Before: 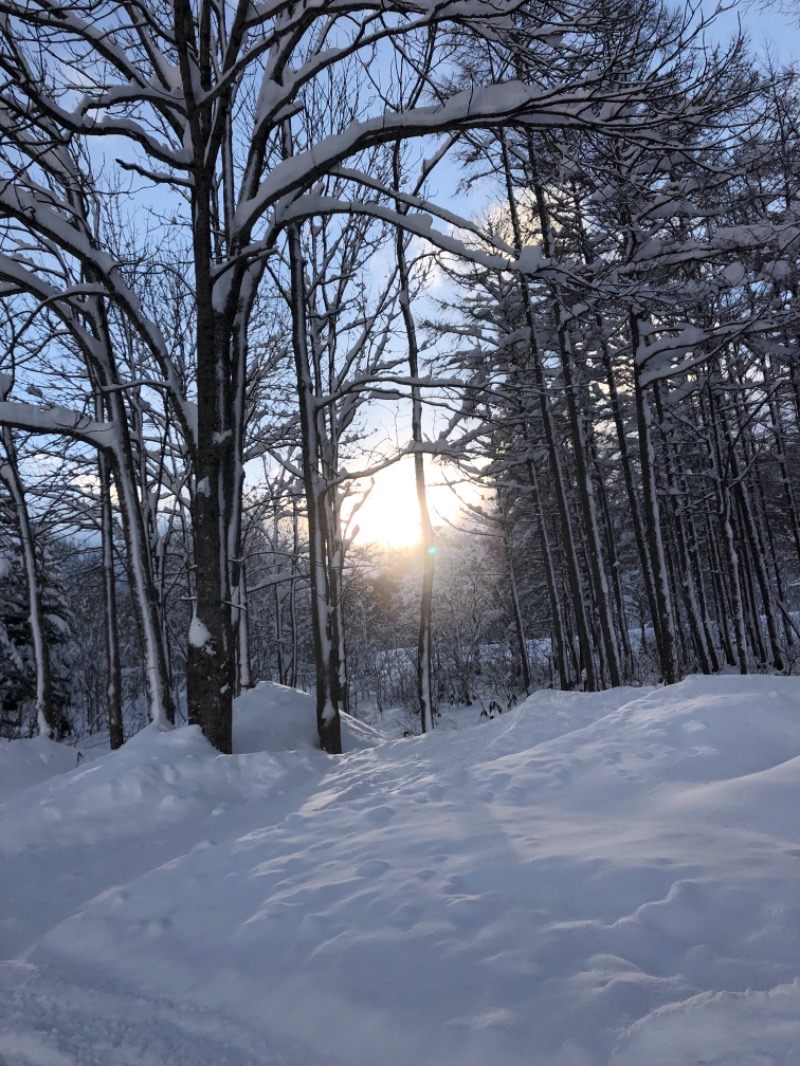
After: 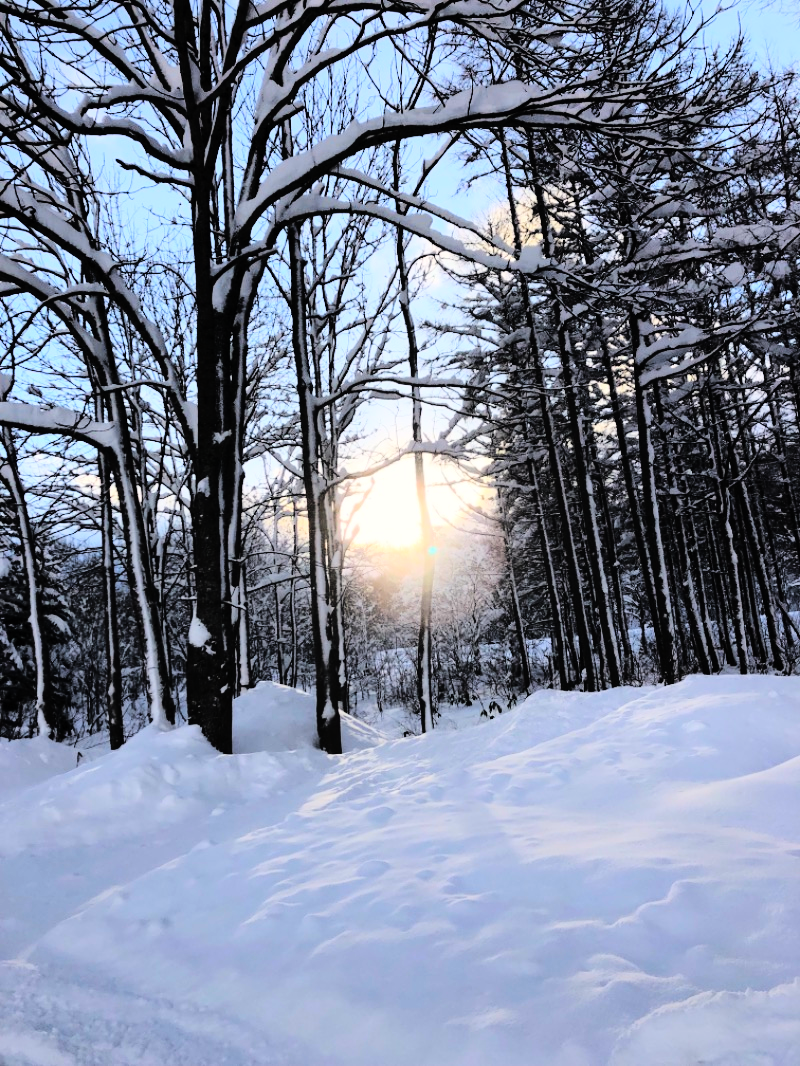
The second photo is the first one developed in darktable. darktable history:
color correction: highlights b* 2.92
base curve: curves: ch0 [(0, 0) (0.036, 0.01) (0.123, 0.254) (0.258, 0.504) (0.507, 0.748) (1, 1)]
contrast brightness saturation: brightness 0.091, saturation 0.193
